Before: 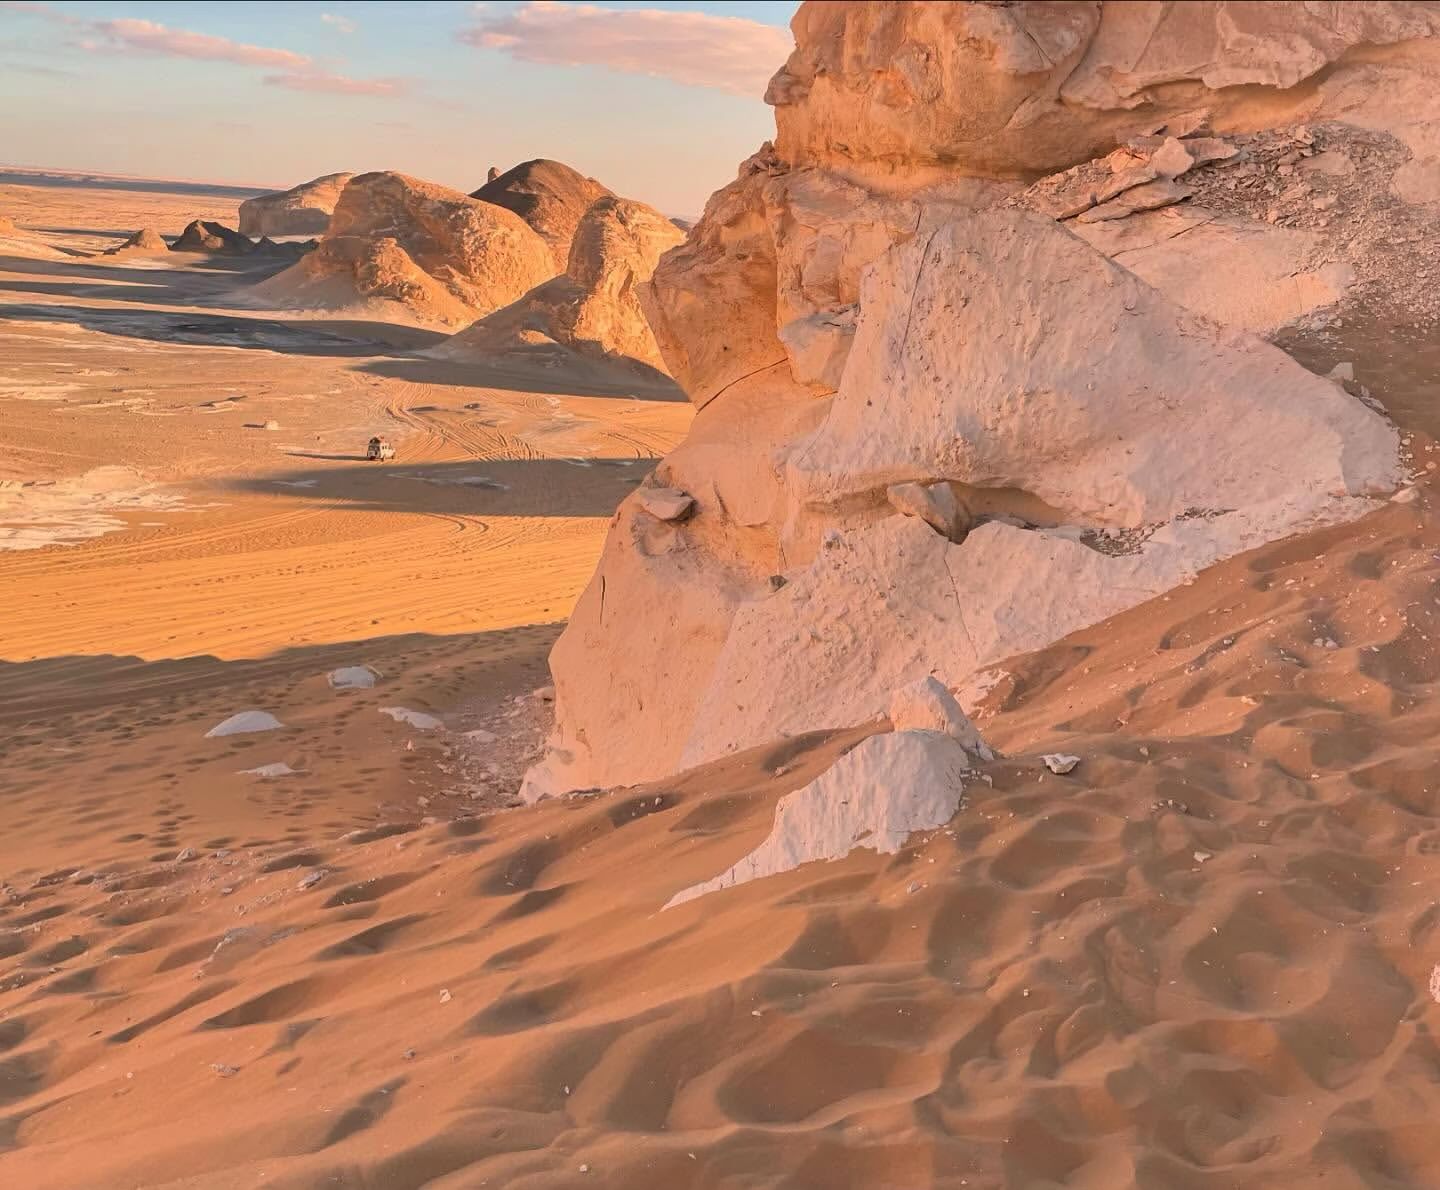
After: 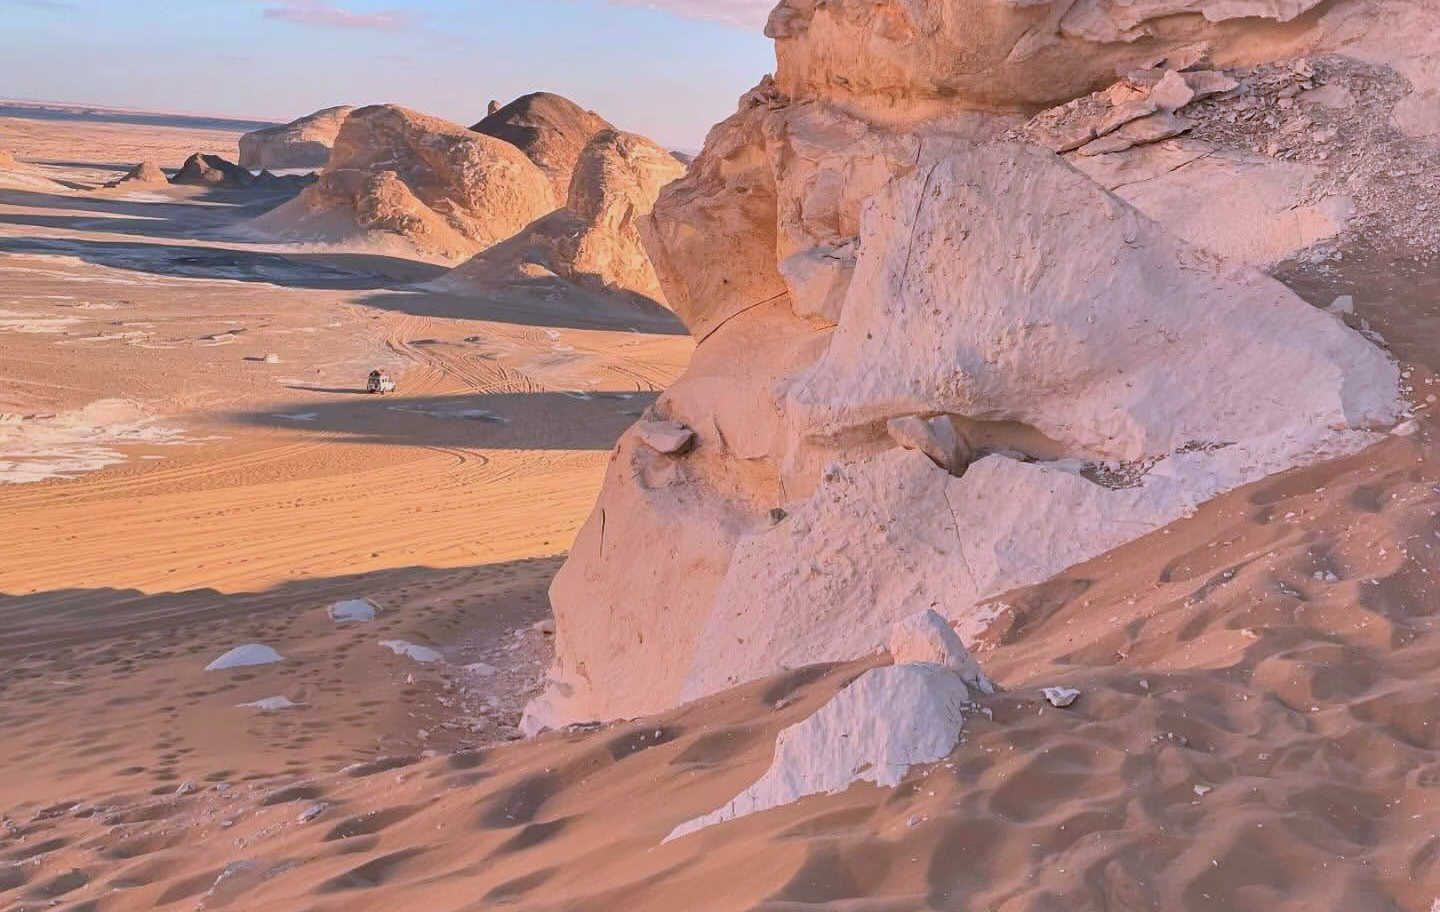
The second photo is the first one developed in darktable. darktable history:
crop: top 5.667%, bottom 17.637%
color calibration: illuminant custom, x 0.39, y 0.392, temperature 3856.94 K
